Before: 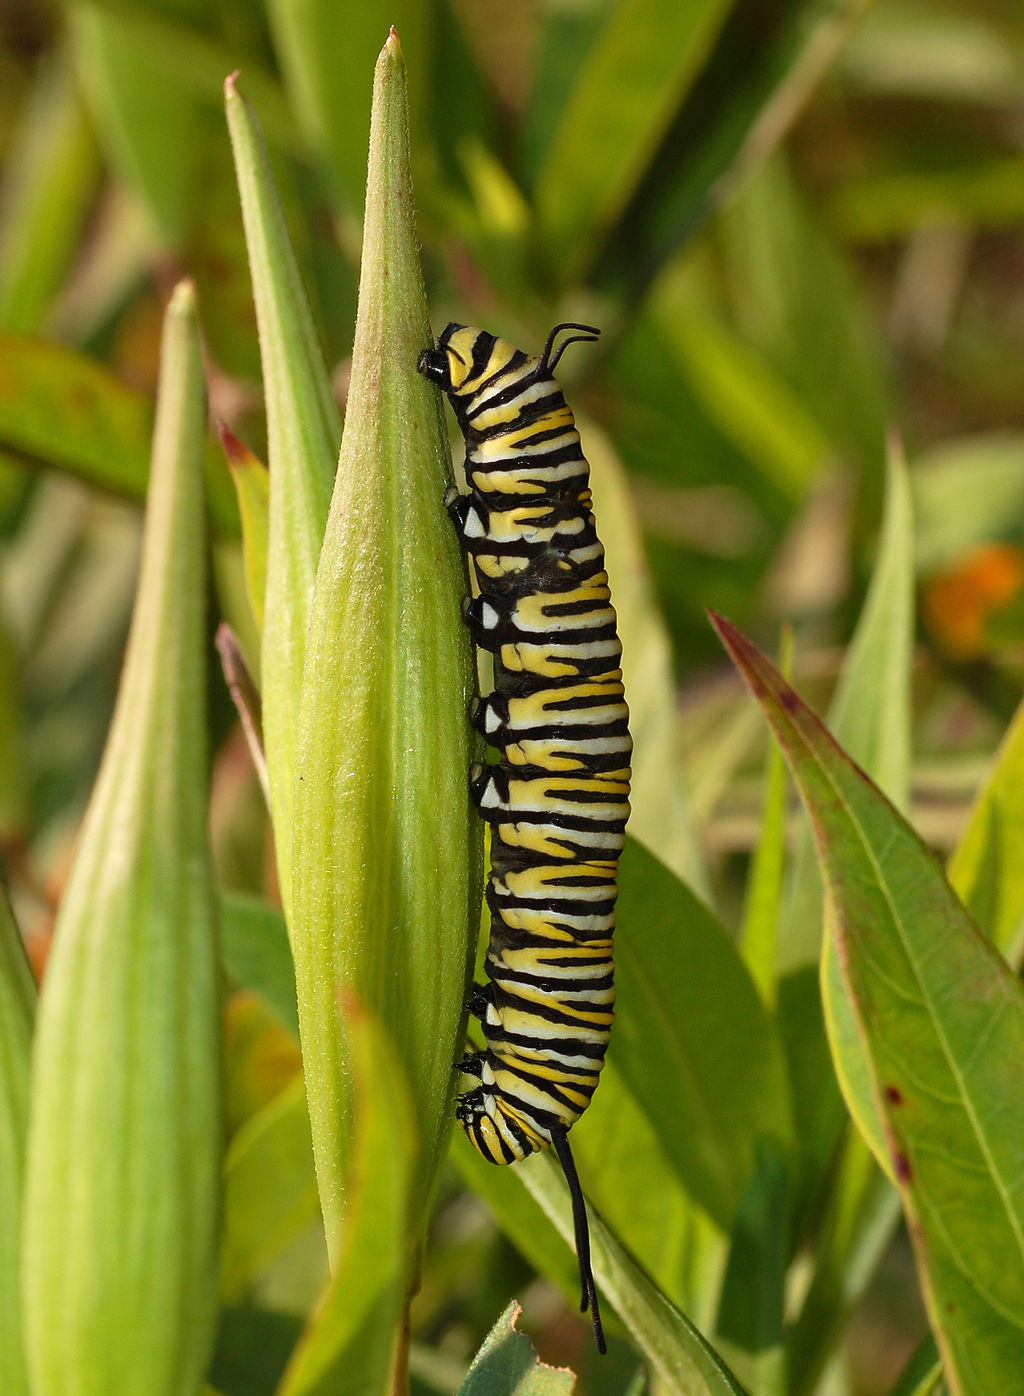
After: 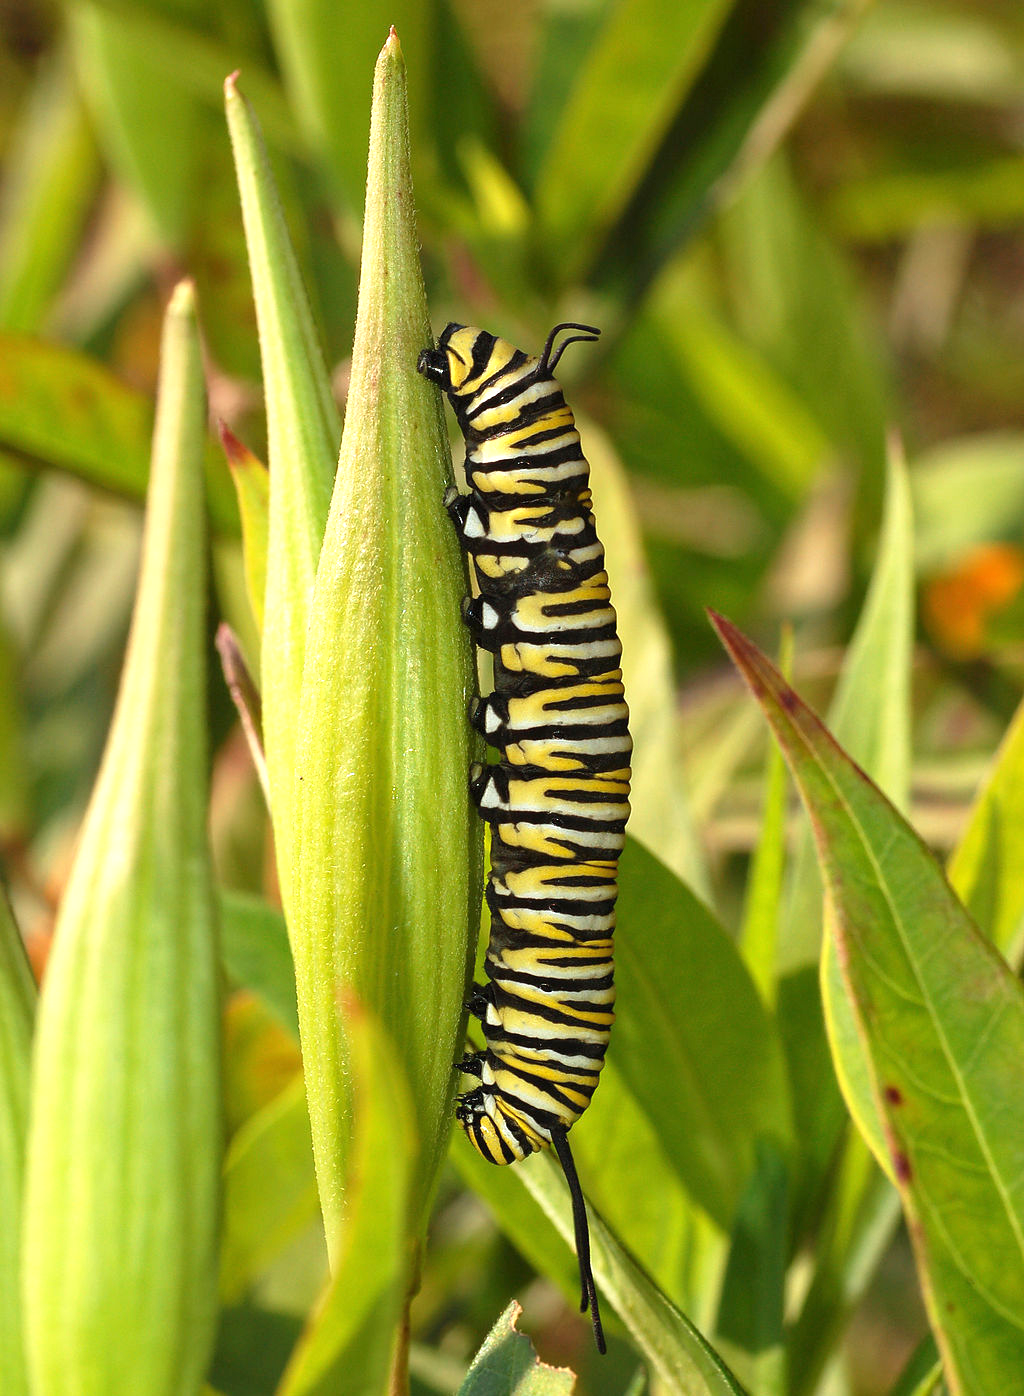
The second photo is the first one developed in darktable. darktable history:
exposure: black level correction 0, exposure 0.596 EV, compensate exposure bias true, compensate highlight preservation false
